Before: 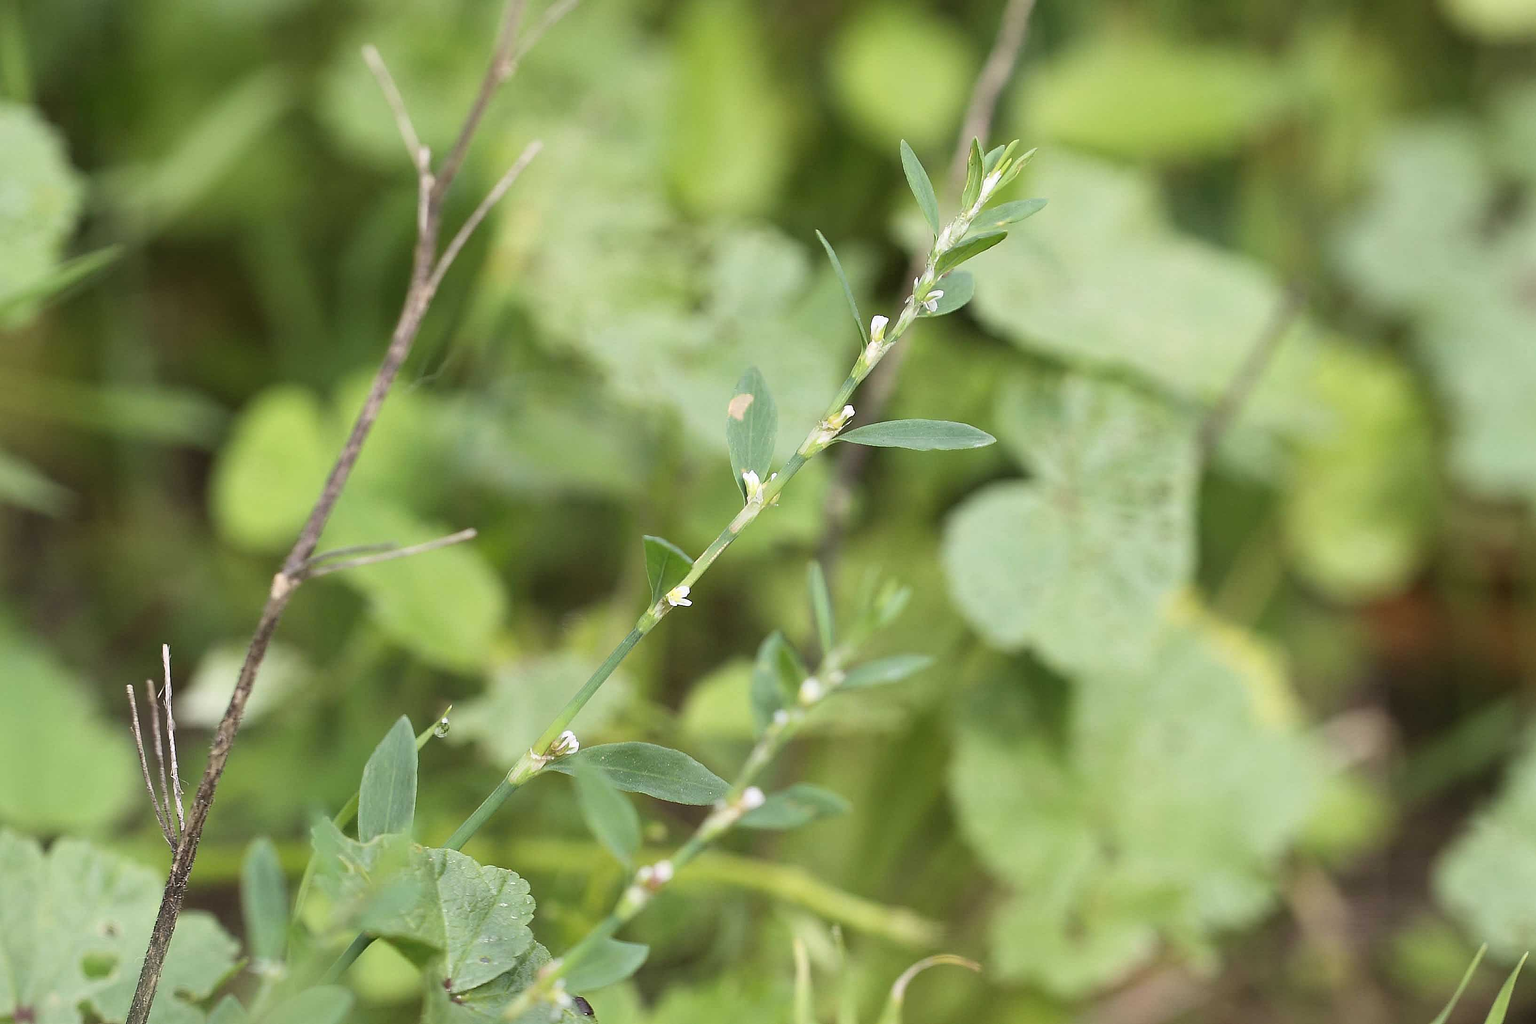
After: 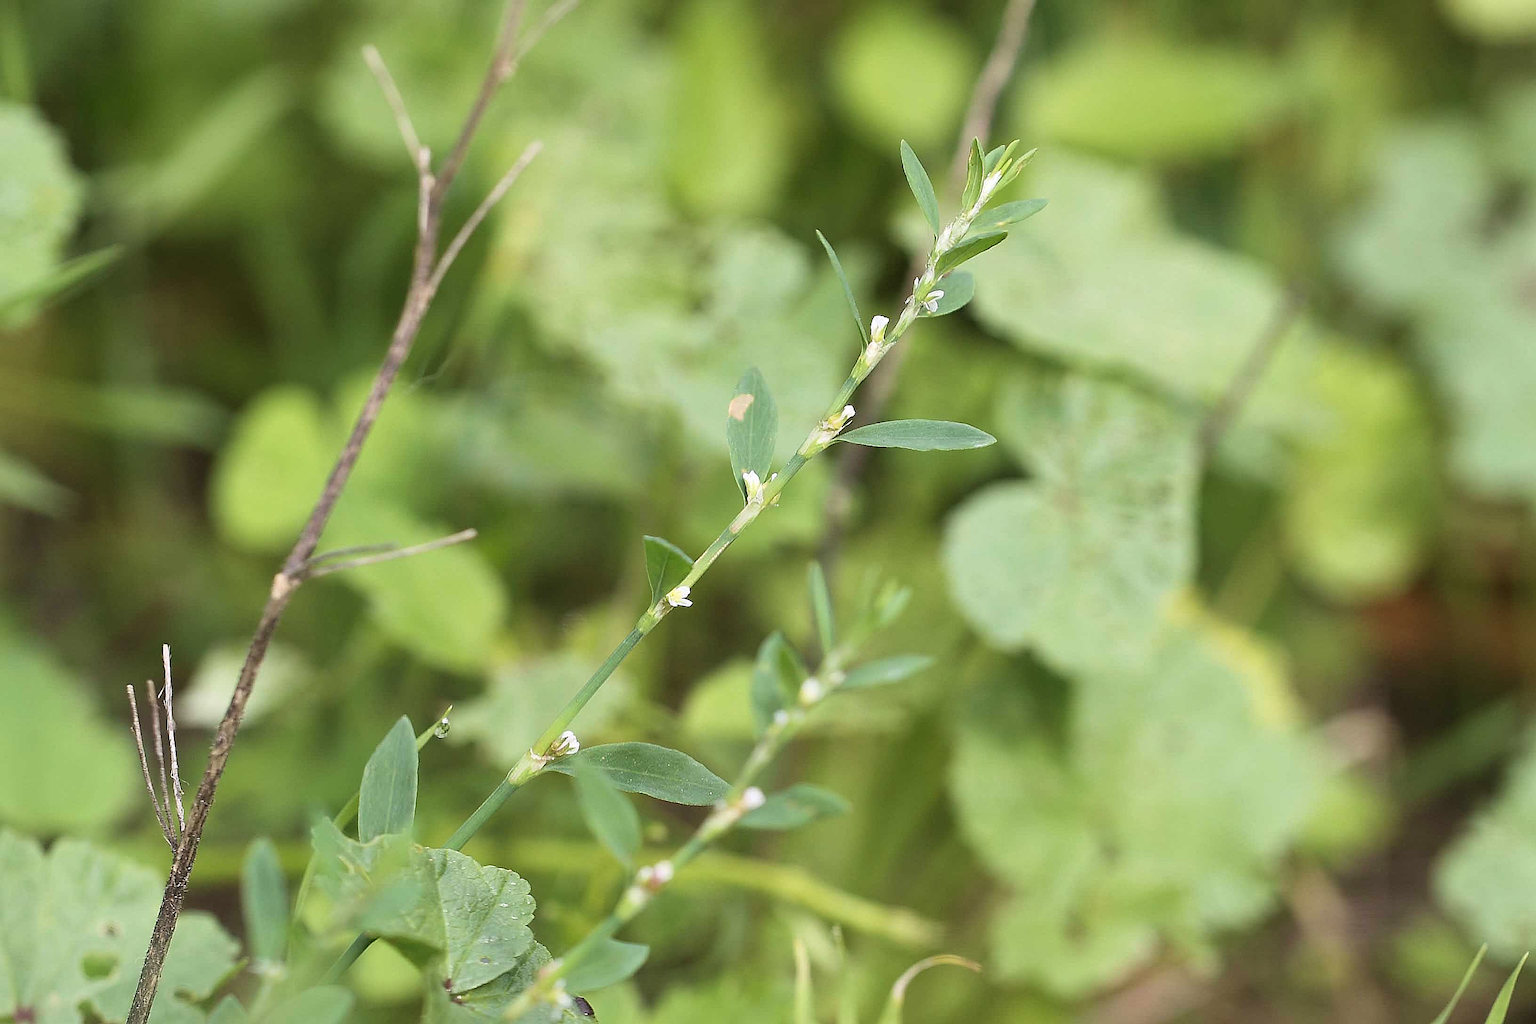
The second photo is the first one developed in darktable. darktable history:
velvia: strength 15.19%
sharpen: on, module defaults
